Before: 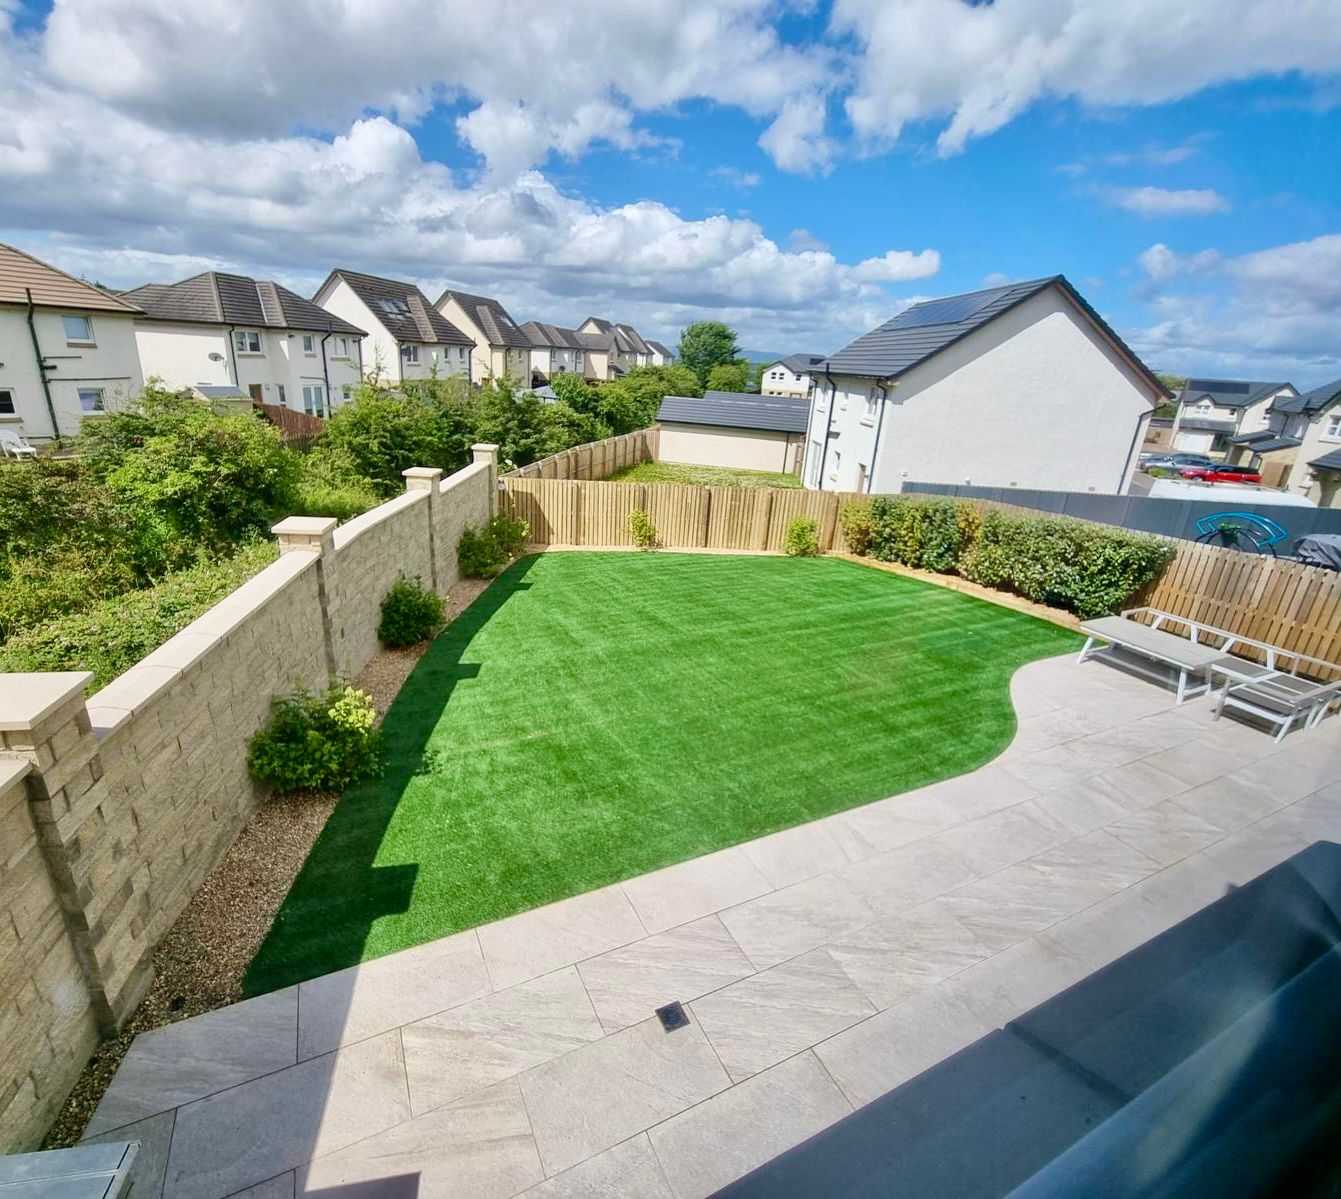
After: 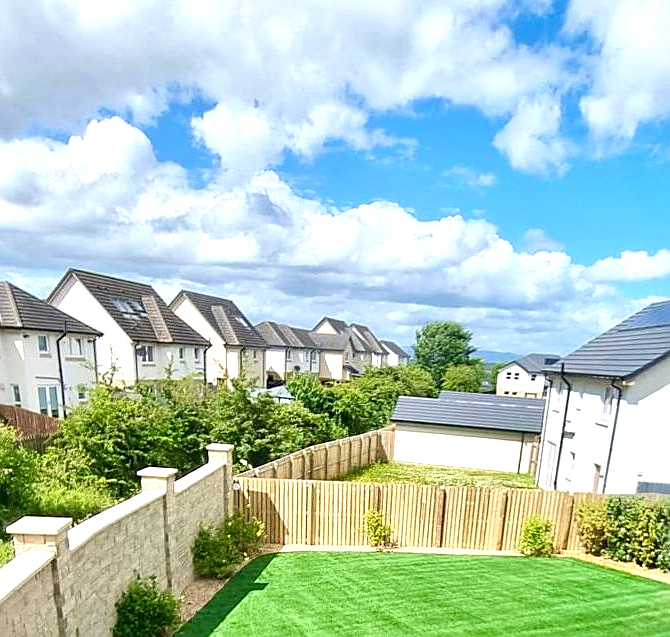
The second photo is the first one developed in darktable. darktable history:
exposure: exposure 0.644 EV, compensate exposure bias true, compensate highlight preservation false
crop: left 19.785%, right 30.201%, bottom 46.804%
sharpen: amount 0.489
